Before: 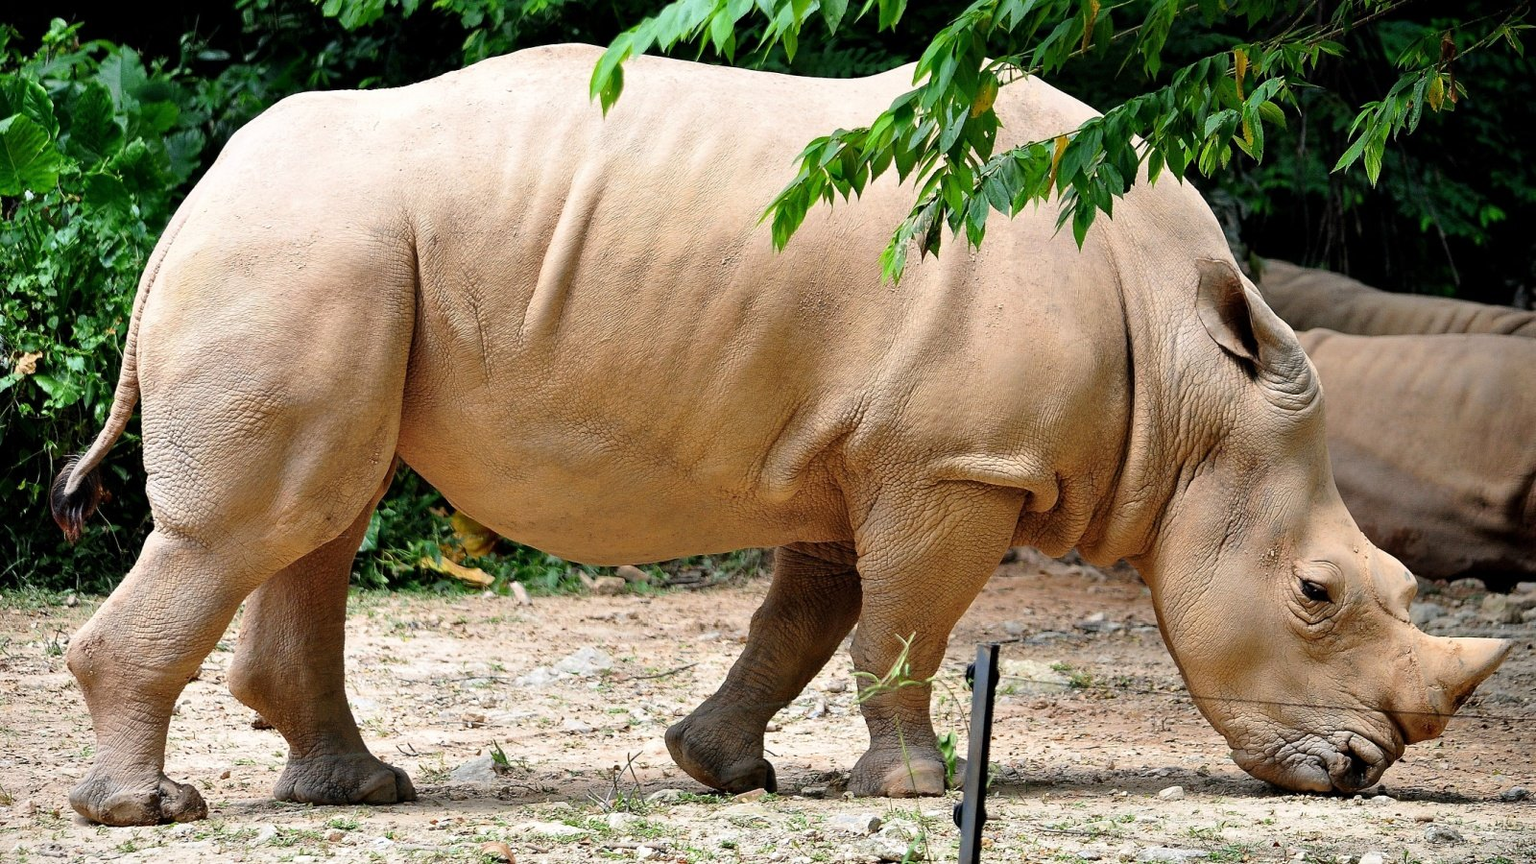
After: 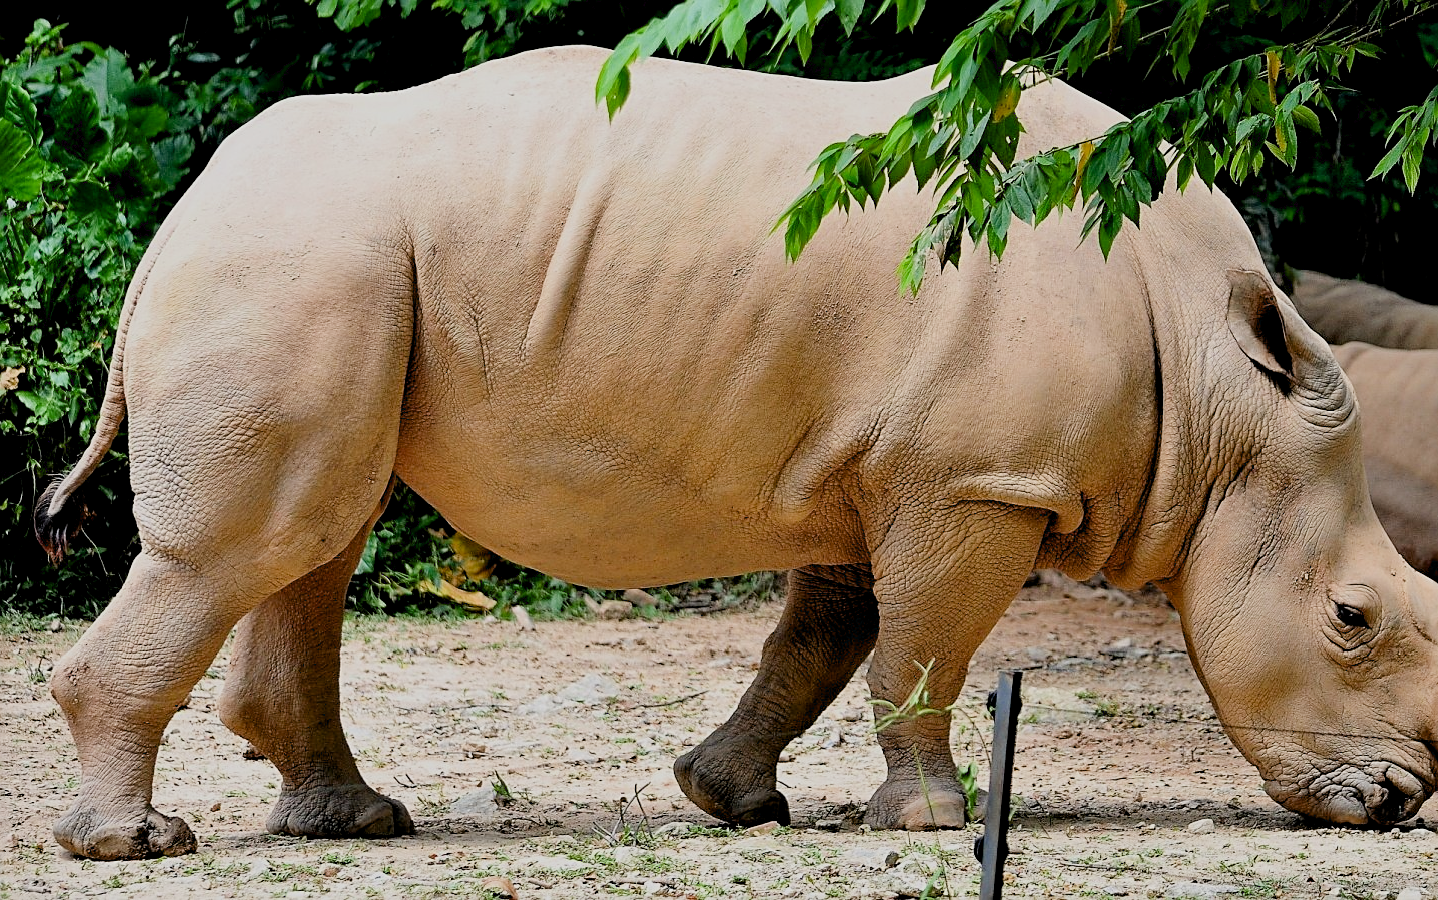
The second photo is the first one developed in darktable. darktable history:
crop and rotate: left 1.206%, right 8.908%
sharpen: on, module defaults
exposure: black level correction 0.009, compensate exposure bias true, compensate highlight preservation false
filmic rgb: black relative exposure -7.65 EV, white relative exposure 4.56 EV, hardness 3.61, contrast in shadows safe
